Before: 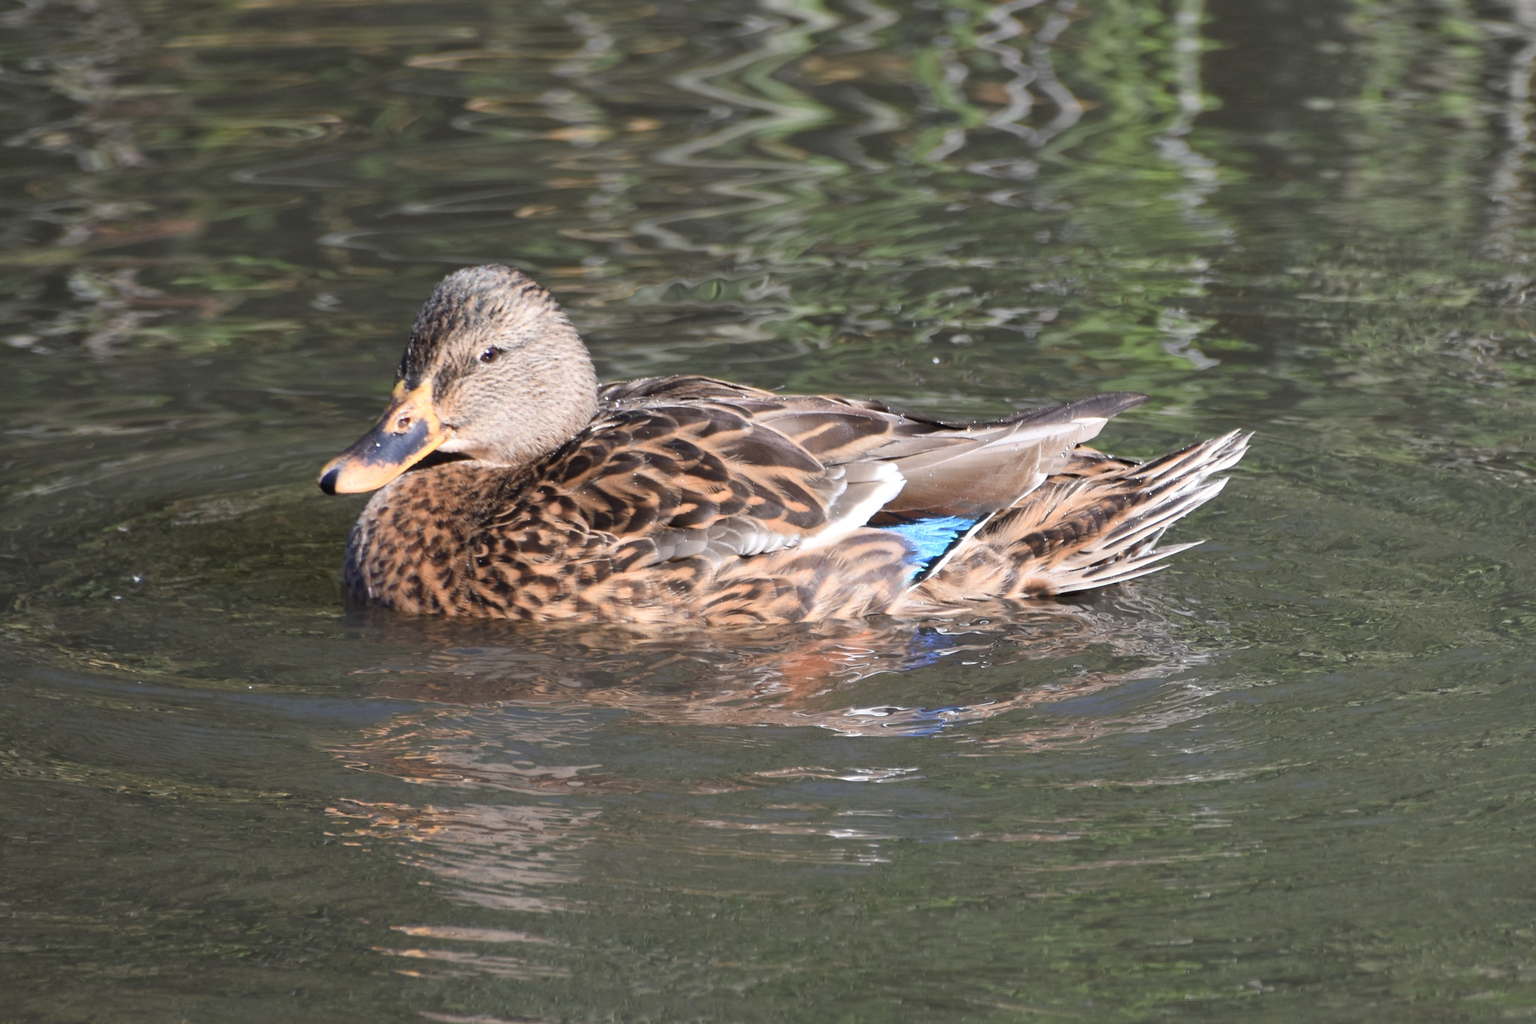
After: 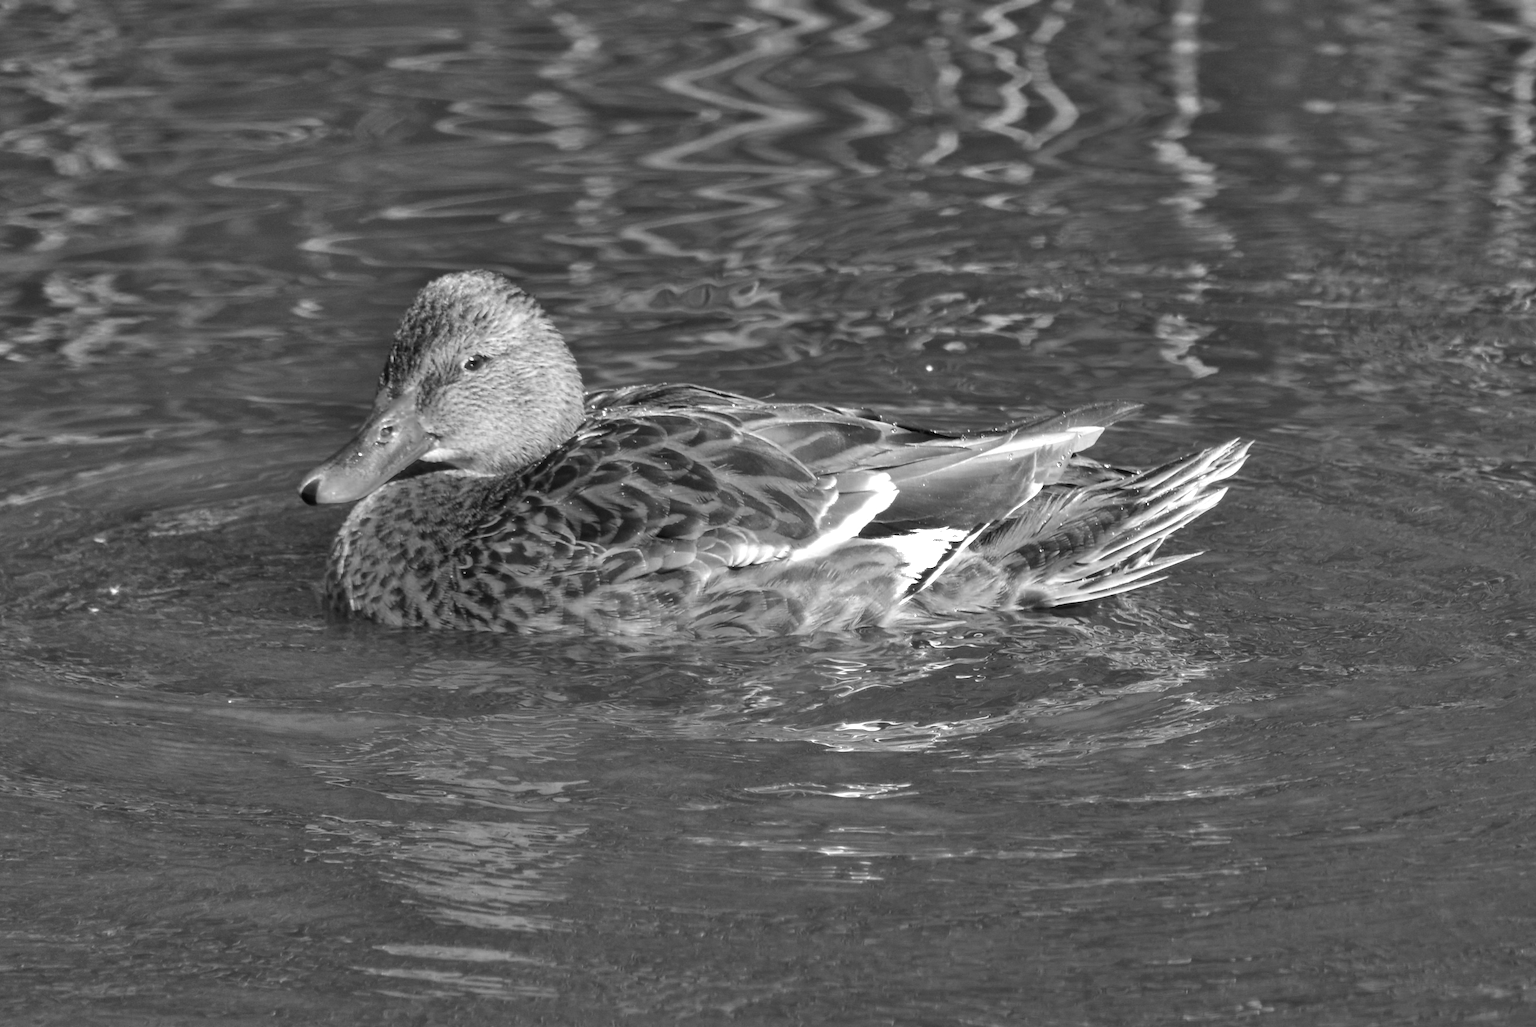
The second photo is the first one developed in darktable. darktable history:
crop: left 1.664%, right 0.284%, bottom 1.616%
shadows and highlights: shadows 76.53, highlights -26.54, soften with gaussian
local contrast: on, module defaults
color zones: curves: ch0 [(0.287, 0.048) (0.493, 0.484) (0.737, 0.816)]; ch1 [(0, 0) (0.143, 0) (0.286, 0) (0.429, 0) (0.571, 0) (0.714, 0) (0.857, 0)]
